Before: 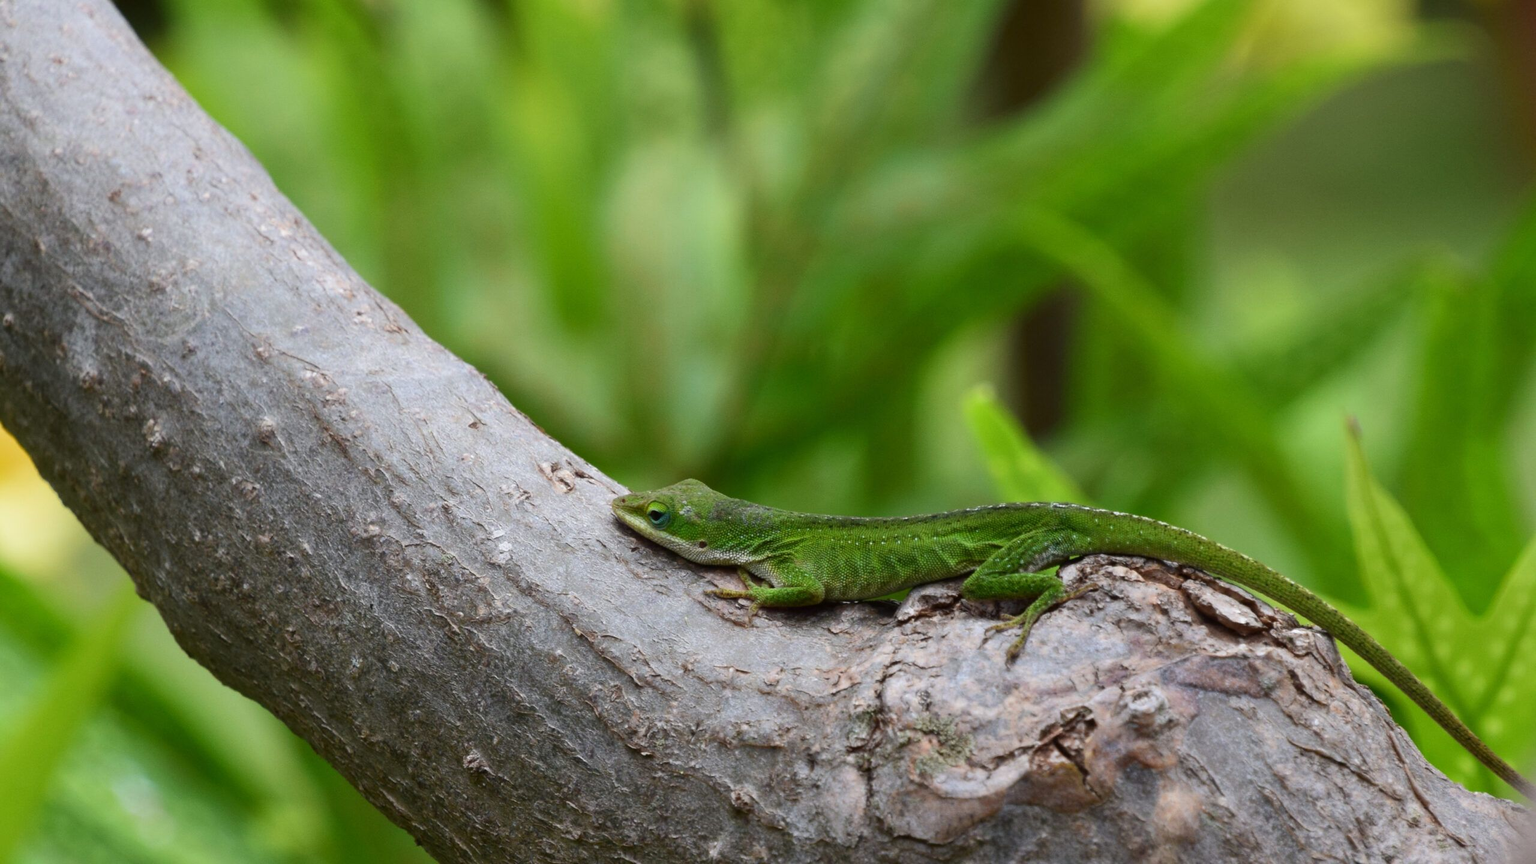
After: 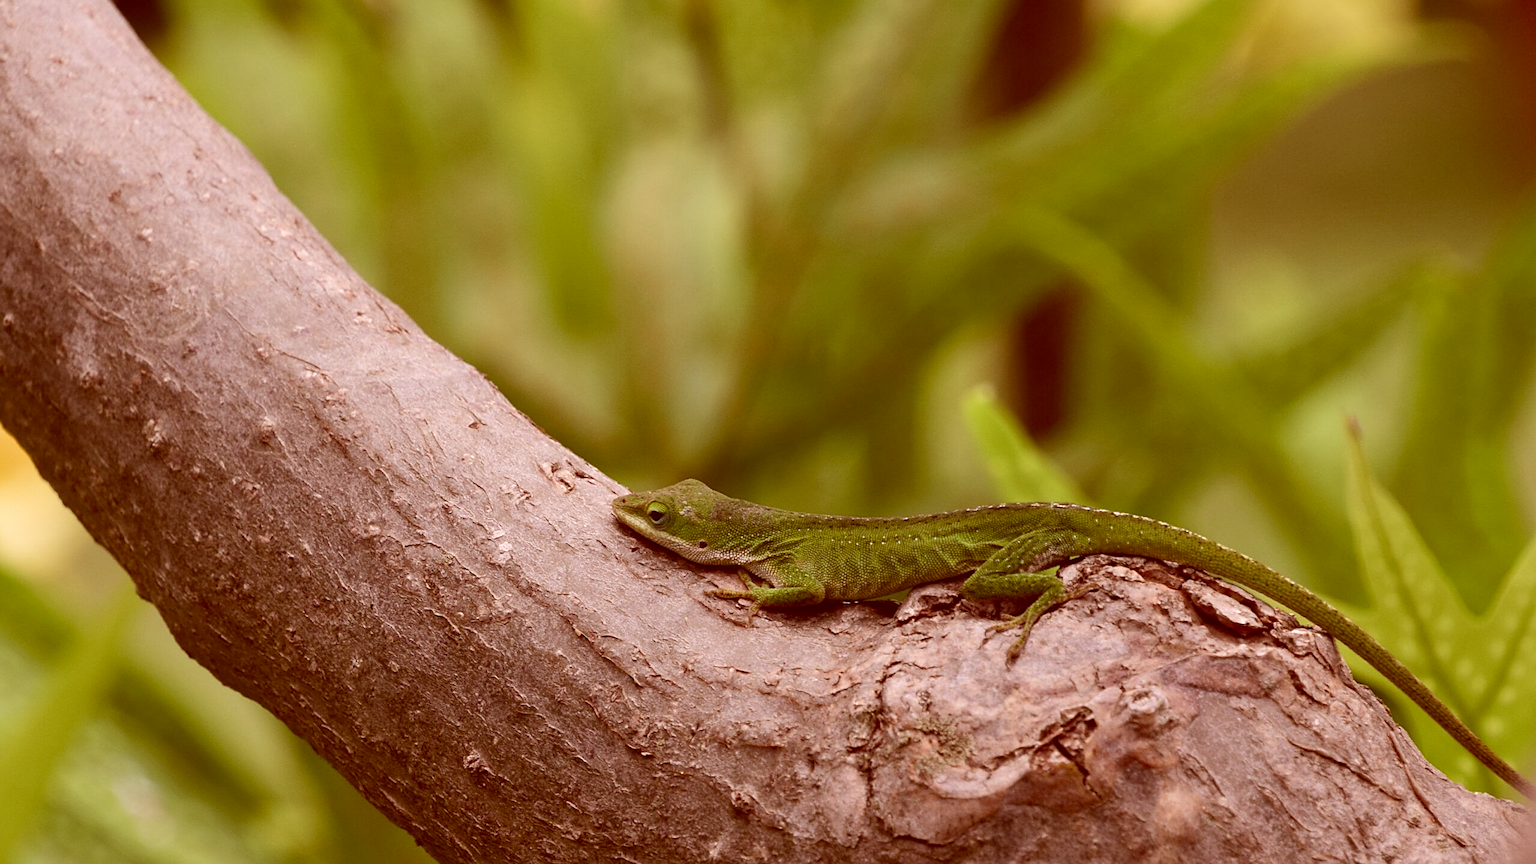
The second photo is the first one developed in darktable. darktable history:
sharpen: on, module defaults
color correction: highlights a* 9.24, highlights b* 8.73, shadows a* 39.86, shadows b* 39.6, saturation 0.773
